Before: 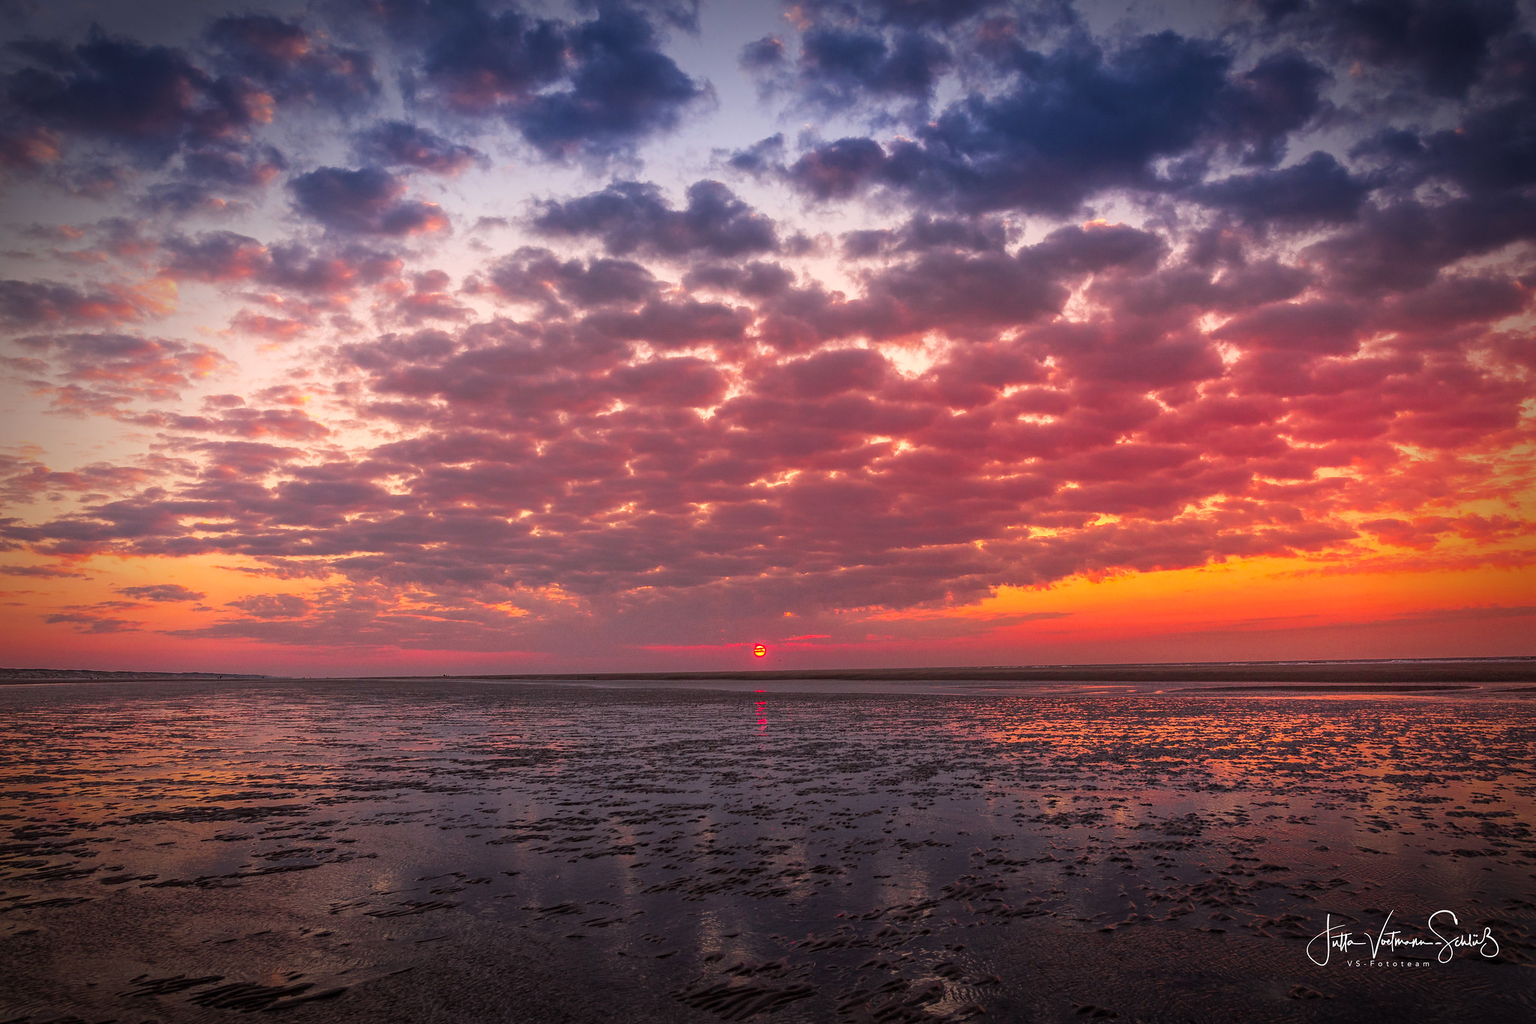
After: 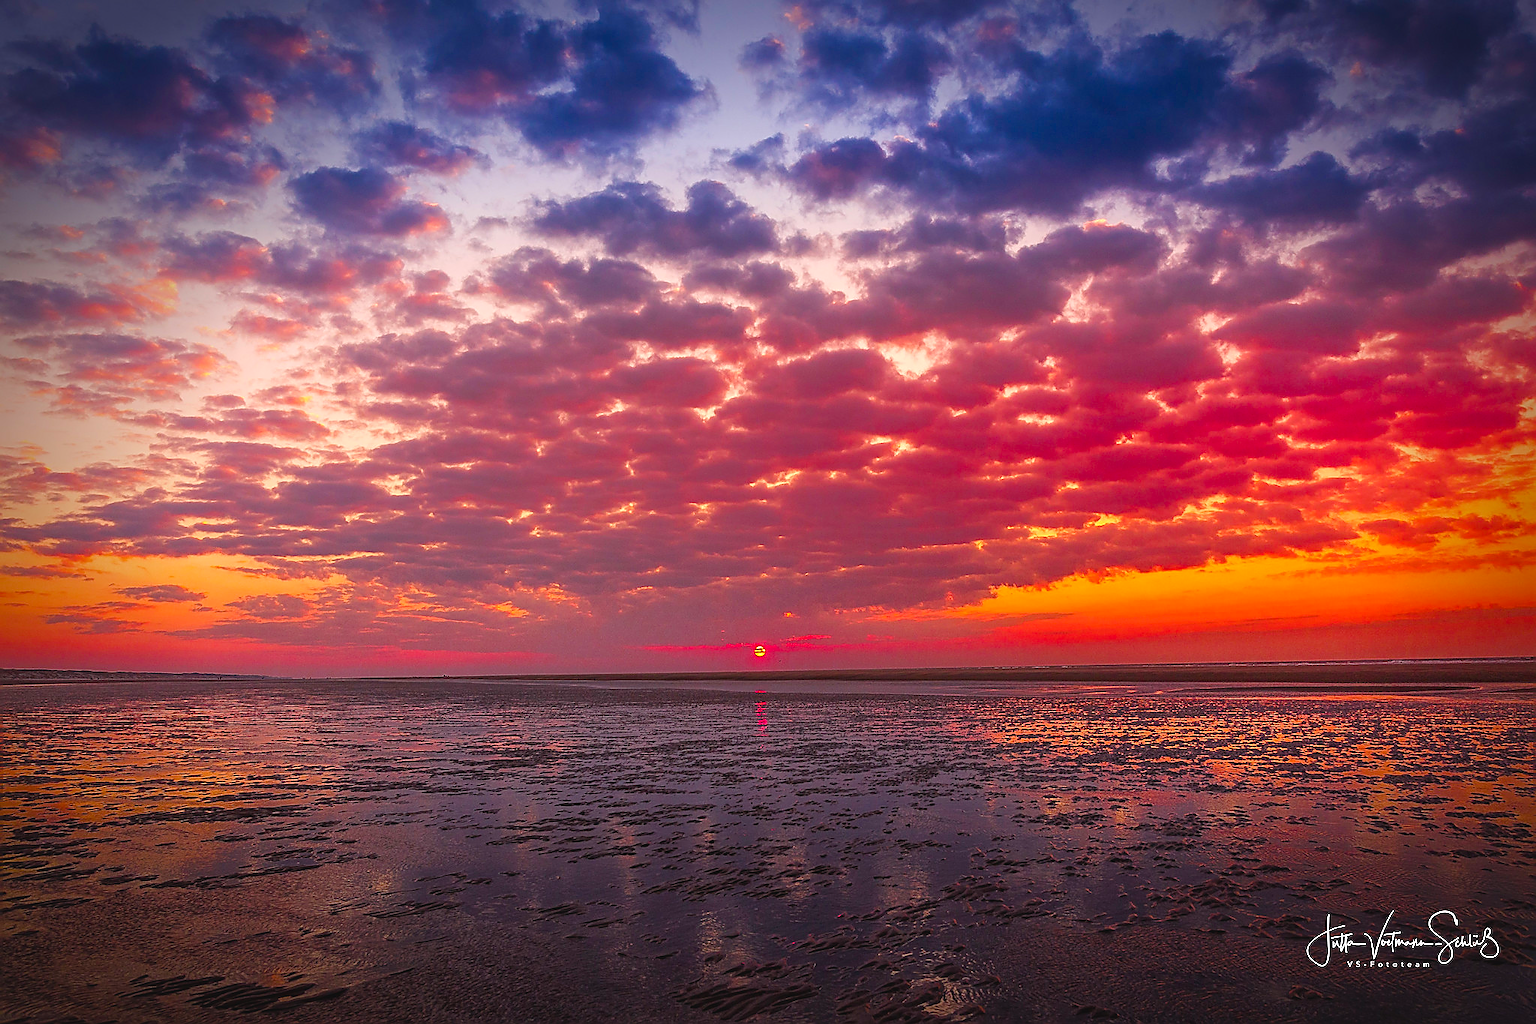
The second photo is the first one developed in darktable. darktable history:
sharpen: radius 1.411, amount 1.254, threshold 0.669
color balance rgb: global offset › luminance 0.475%, global offset › hue 171.43°, perceptual saturation grading › global saturation 20%, perceptual saturation grading › highlights -25.141%, perceptual saturation grading › shadows 49.378%, global vibrance 34.678%
